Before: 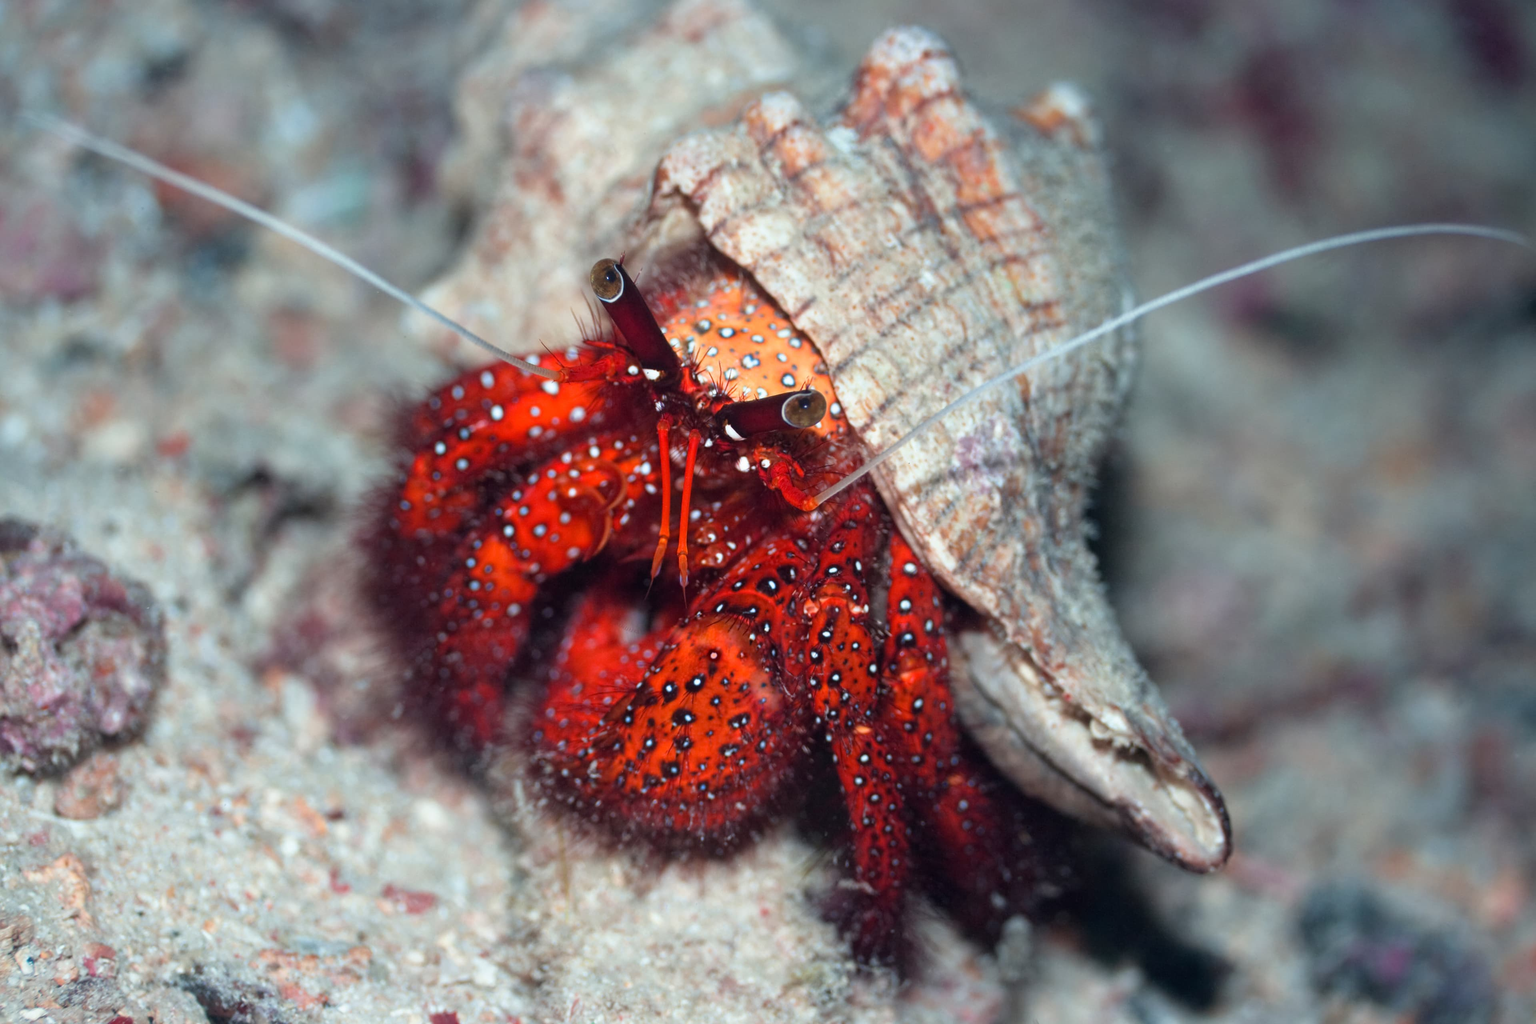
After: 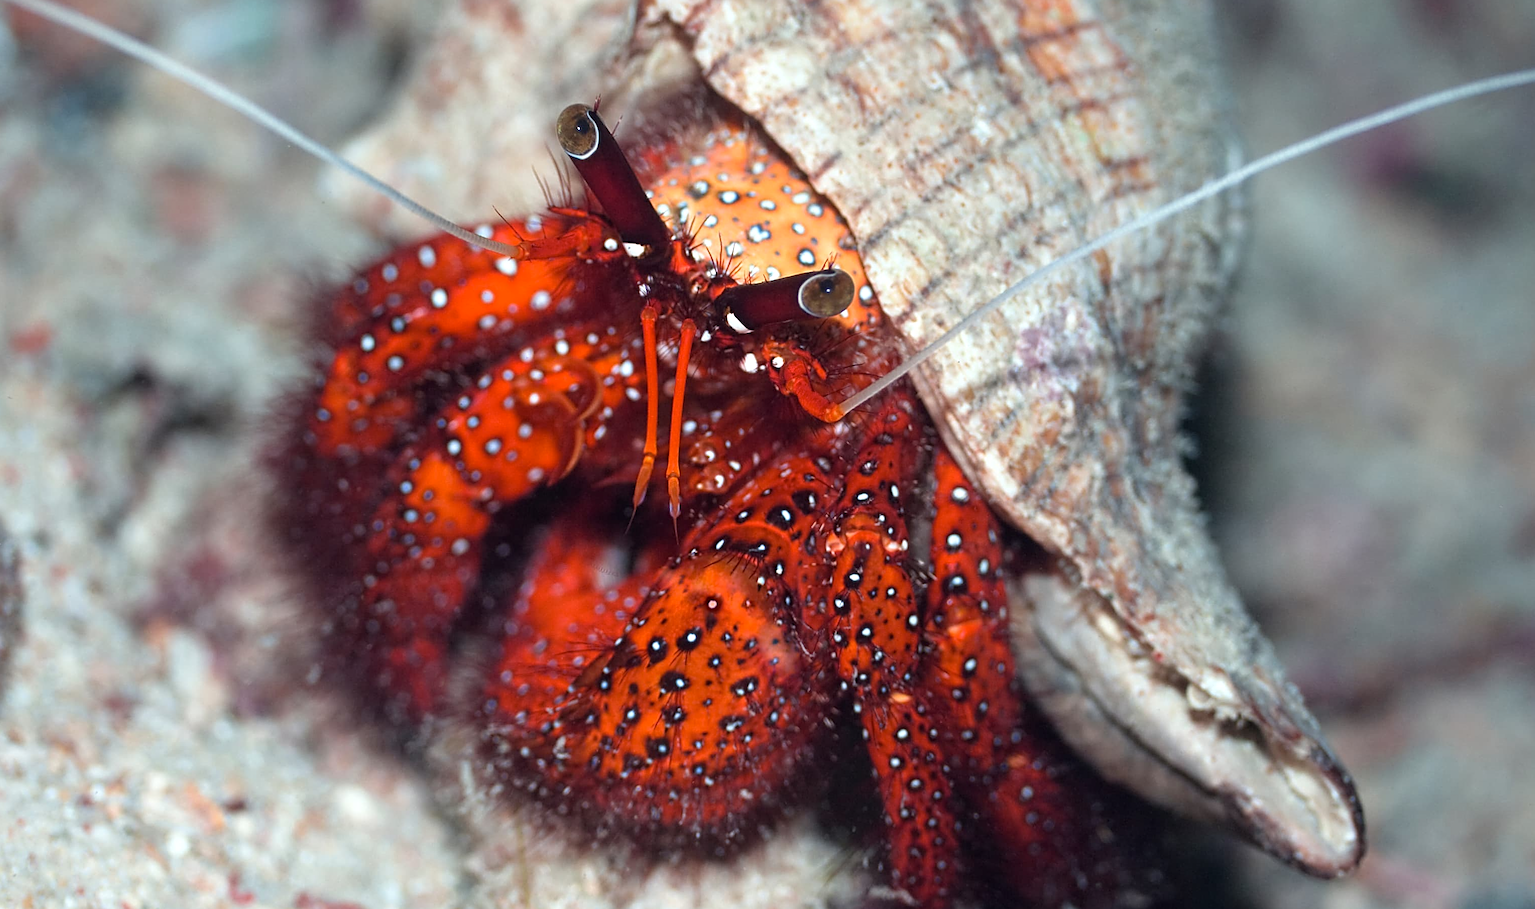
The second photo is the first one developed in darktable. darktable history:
contrast brightness saturation: saturation -0.068
color zones: curves: ch2 [(0, 0.5) (0.143, 0.517) (0.286, 0.571) (0.429, 0.522) (0.571, 0.5) (0.714, 0.5) (0.857, 0.5) (1, 0.5)]
crop: left 9.704%, top 17.232%, right 10.954%, bottom 12.307%
levels: white 99.93%, levels [0, 0.476, 0.951]
sharpen: radius 2.53, amount 0.619
